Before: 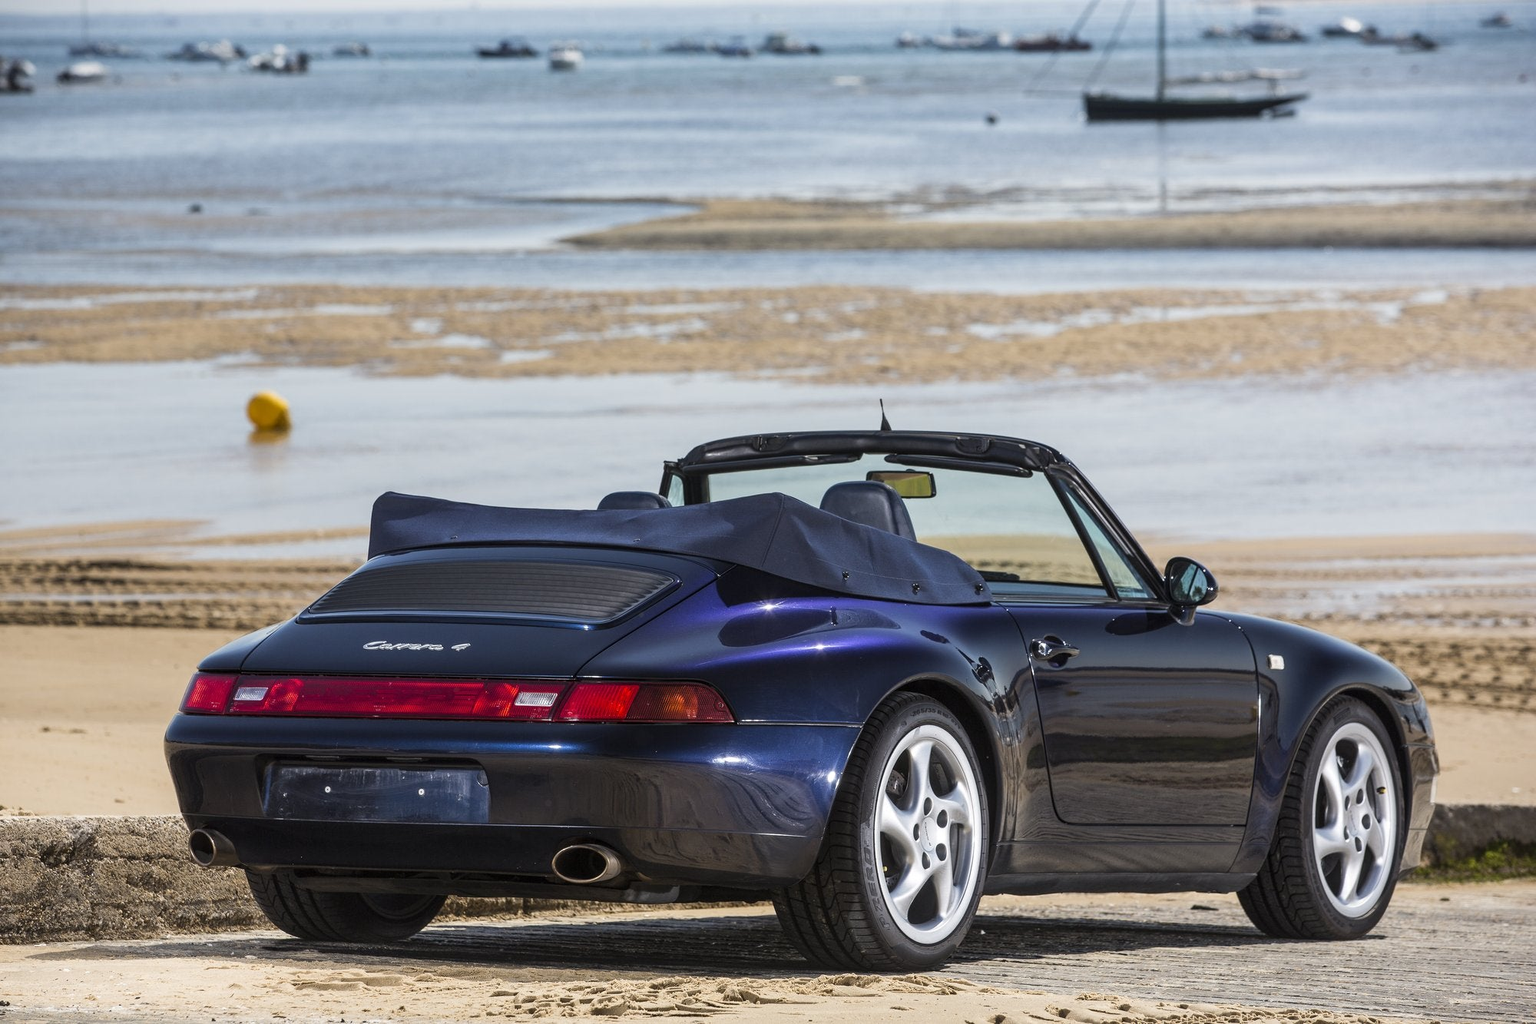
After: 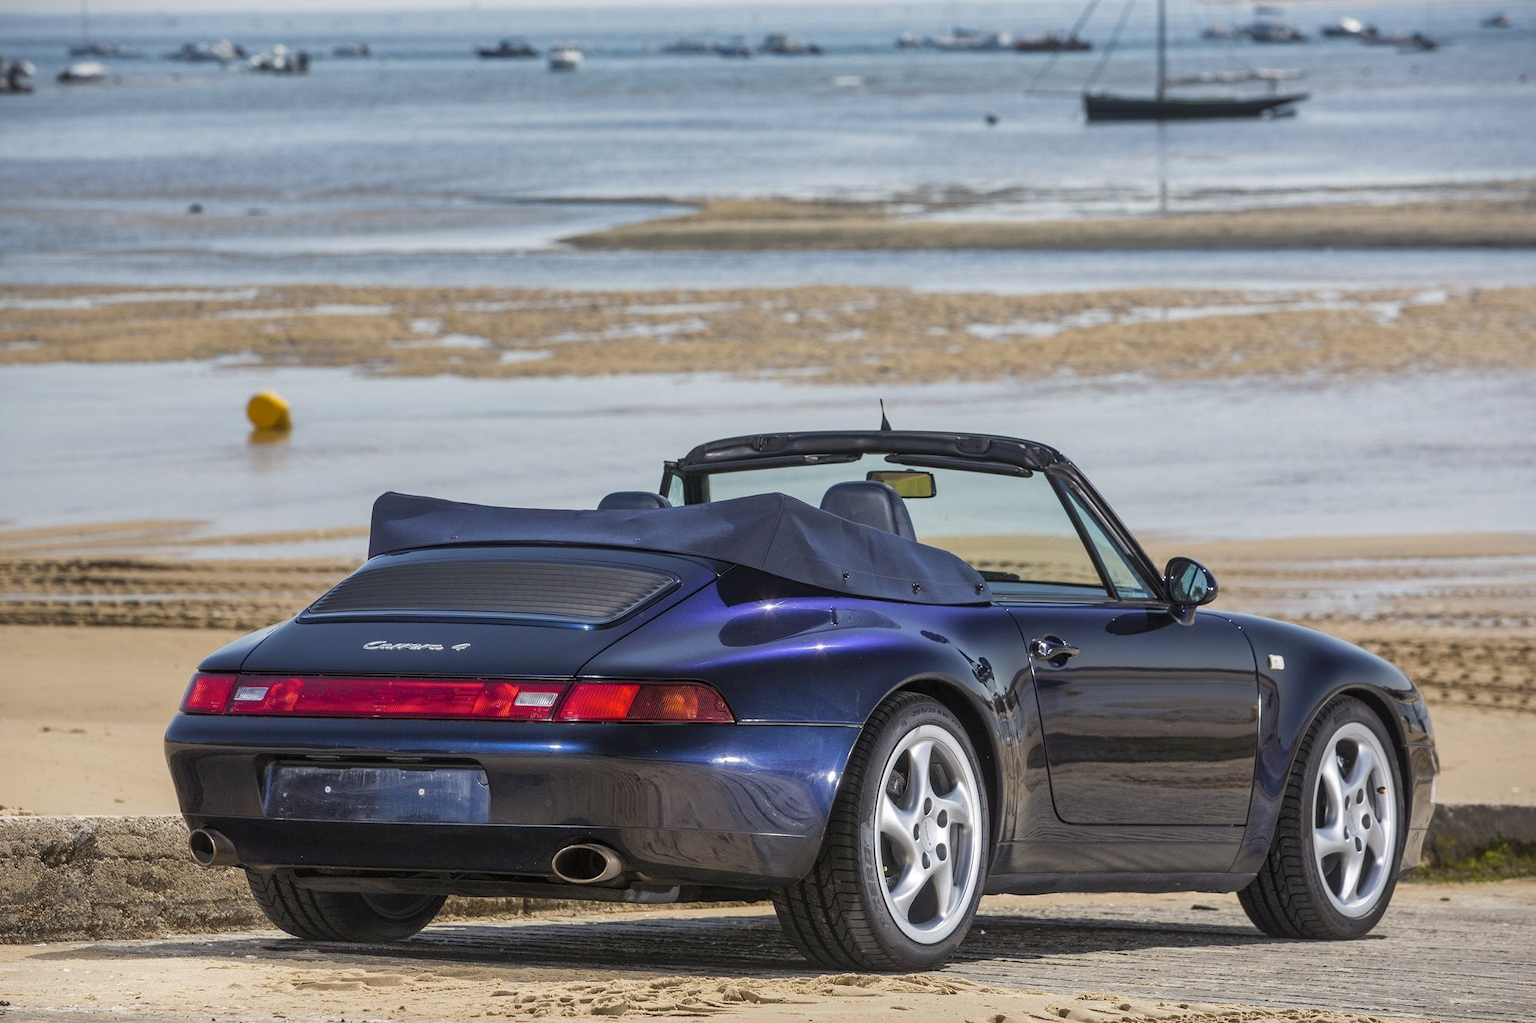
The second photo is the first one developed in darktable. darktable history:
color balance rgb: global vibrance 1%, saturation formula JzAzBz (2021)
shadows and highlights: on, module defaults
